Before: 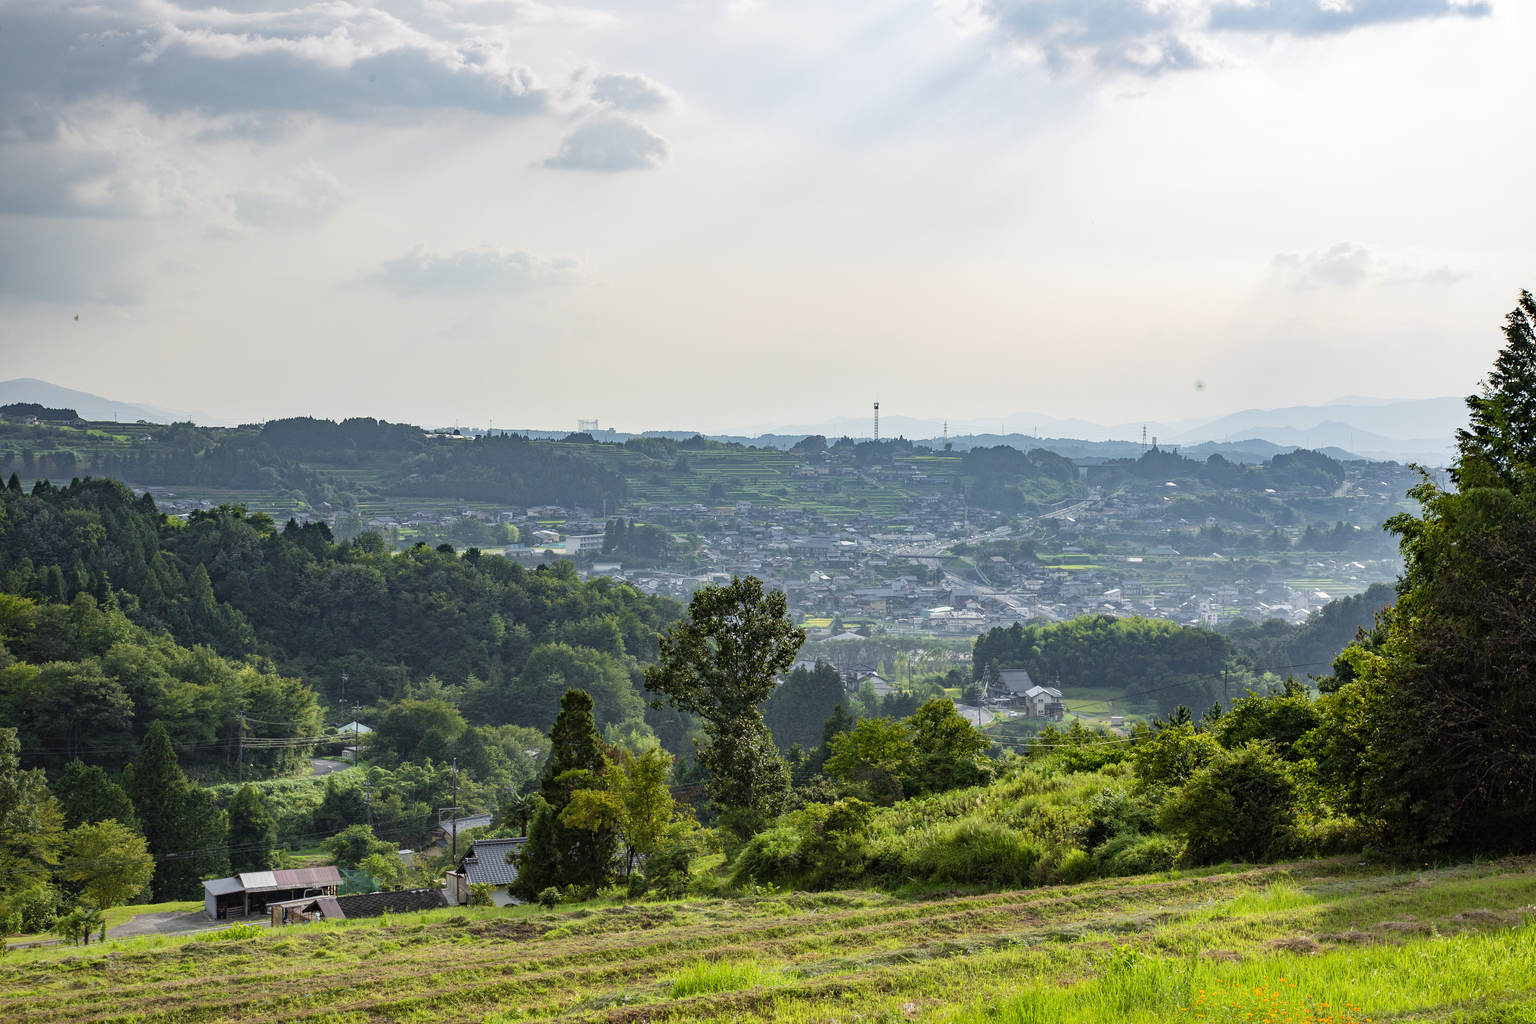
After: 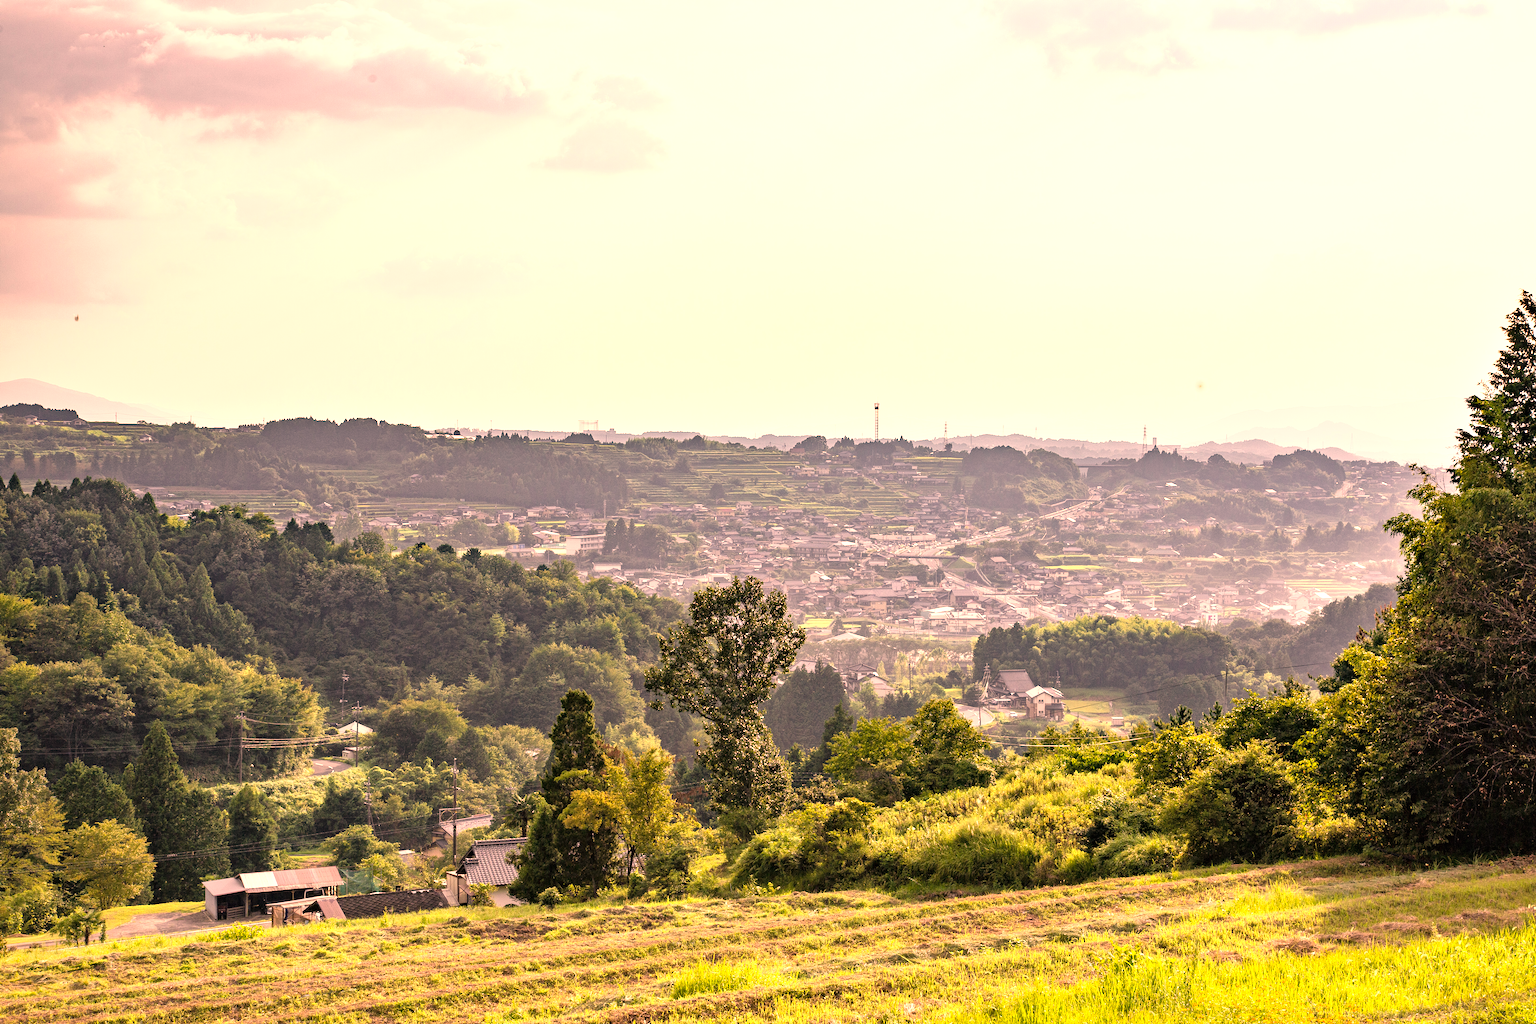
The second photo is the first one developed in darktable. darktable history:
white balance: emerald 1
shadows and highlights: shadows 37.27, highlights -28.18, soften with gaussian
color correction: highlights a* 40, highlights b* 40, saturation 0.69
exposure: black level correction 0, exposure 1 EV, compensate exposure bias true, compensate highlight preservation false
